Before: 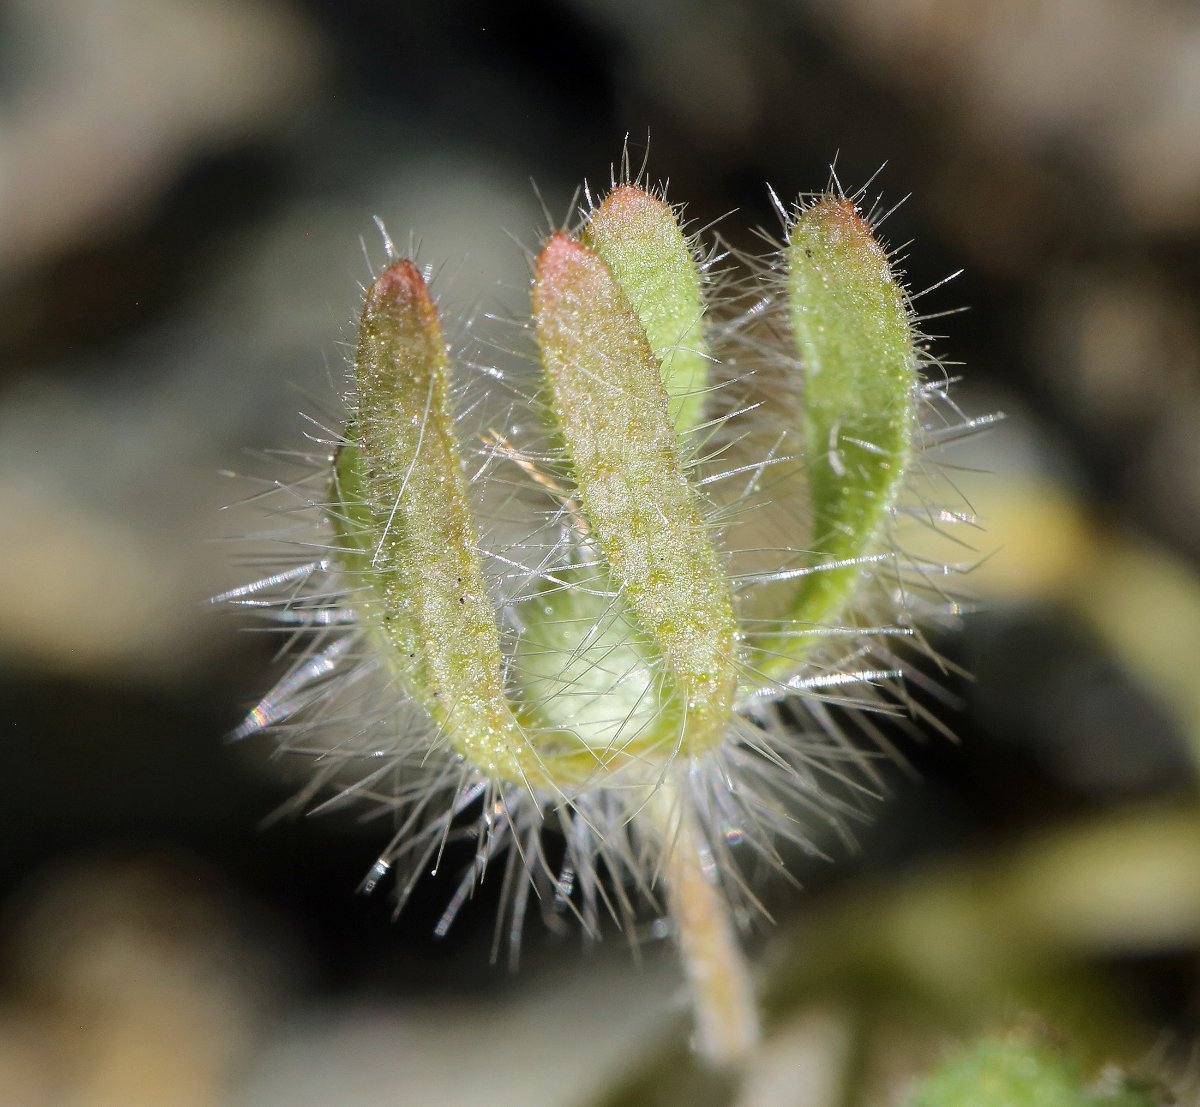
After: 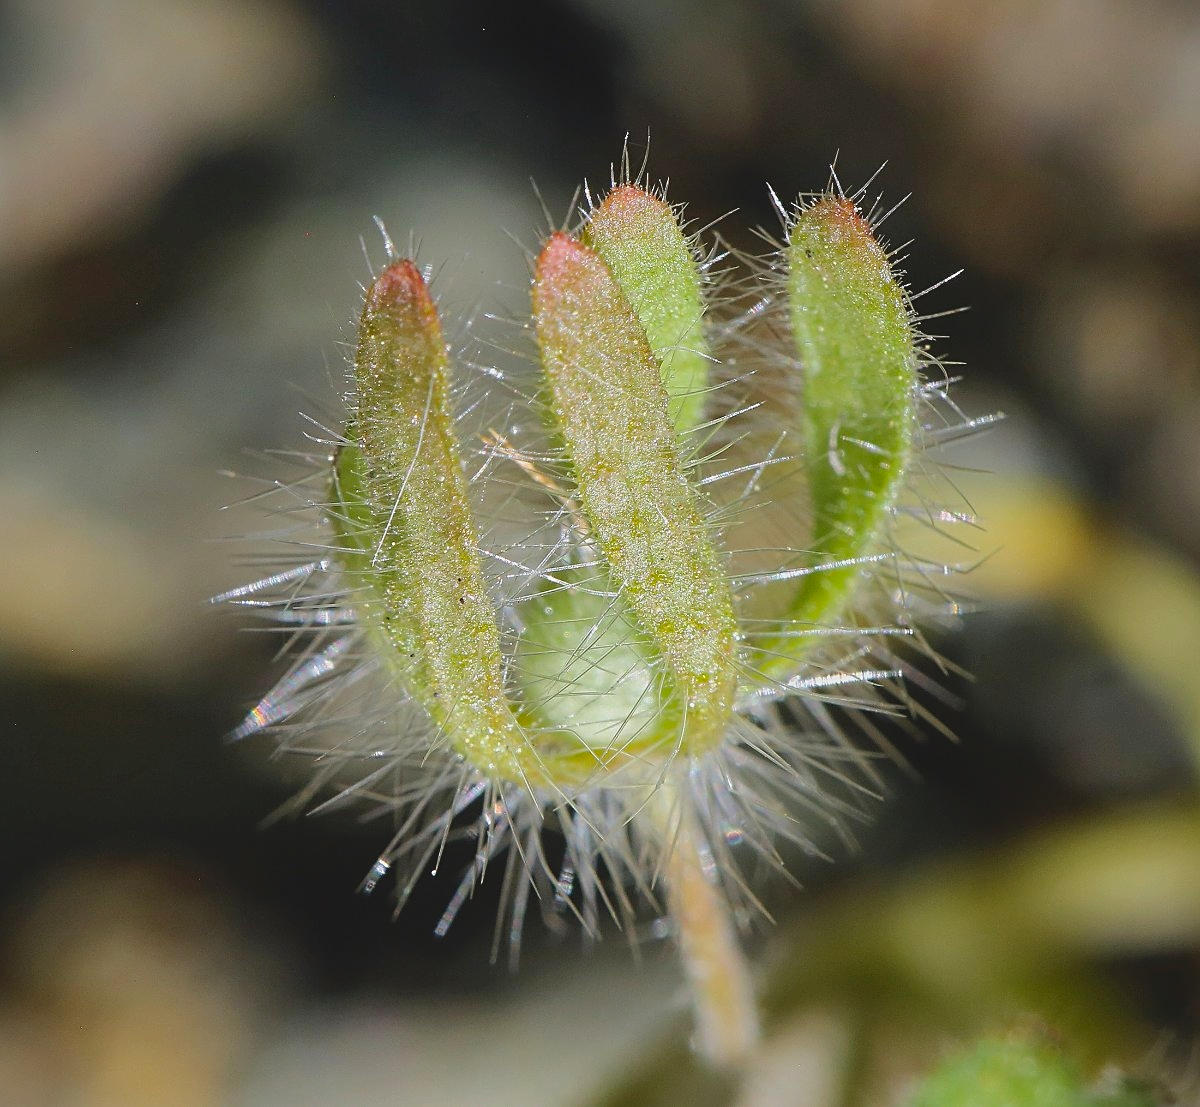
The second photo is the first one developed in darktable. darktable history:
sharpen: on, module defaults
contrast brightness saturation: contrast -0.18, saturation 0.188
vignetting: fall-off start 115.98%, fall-off radius 58.28%
